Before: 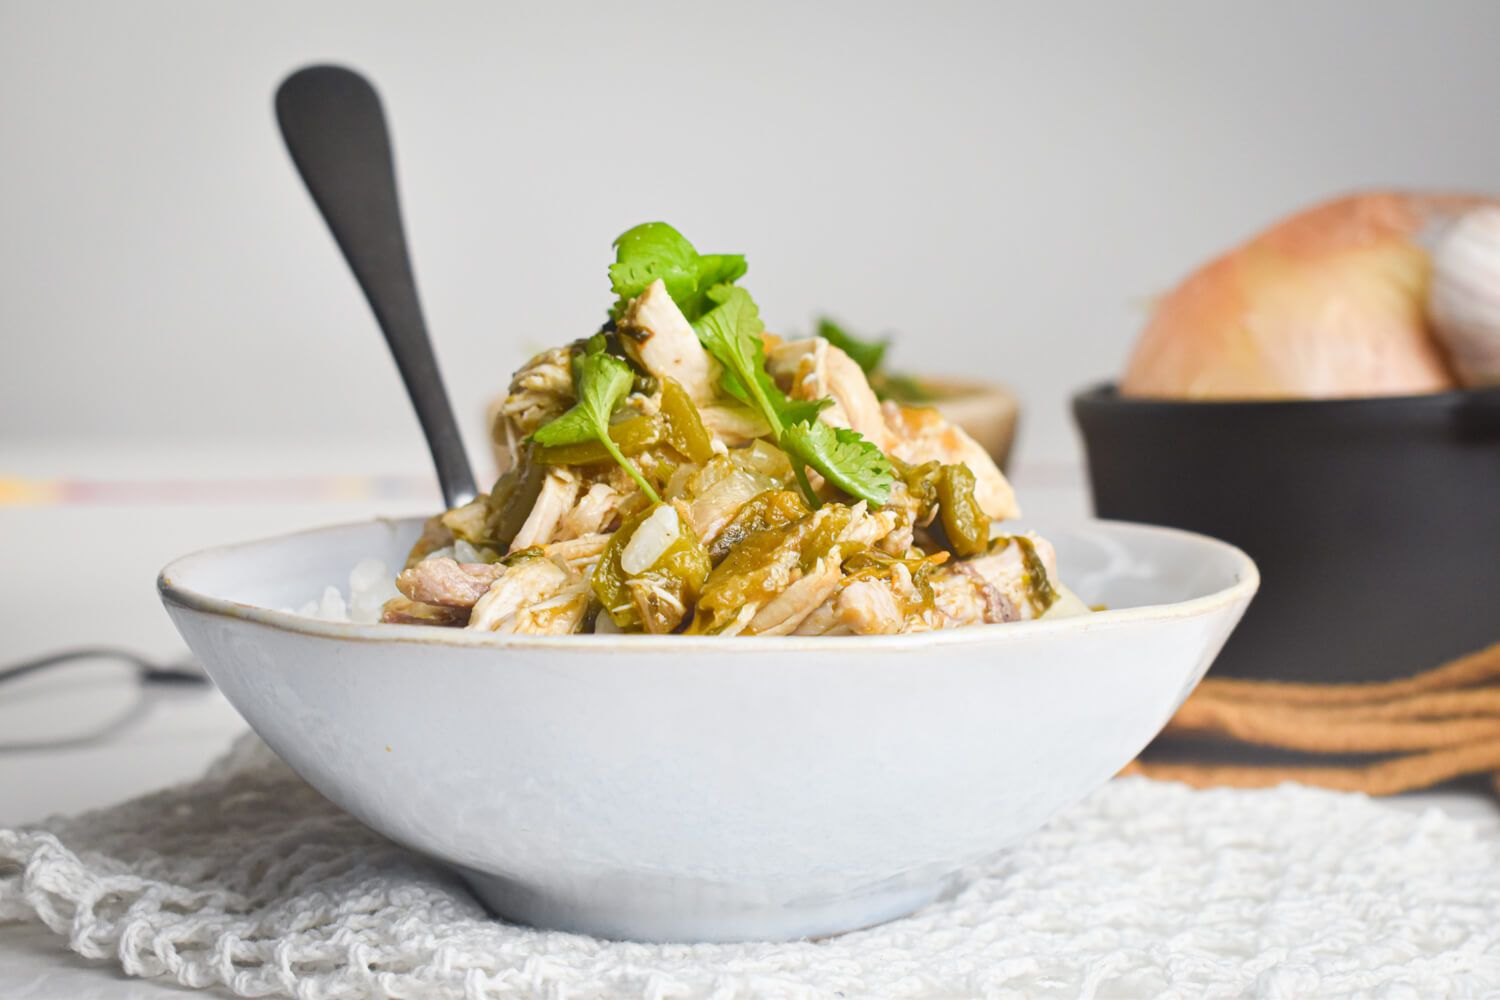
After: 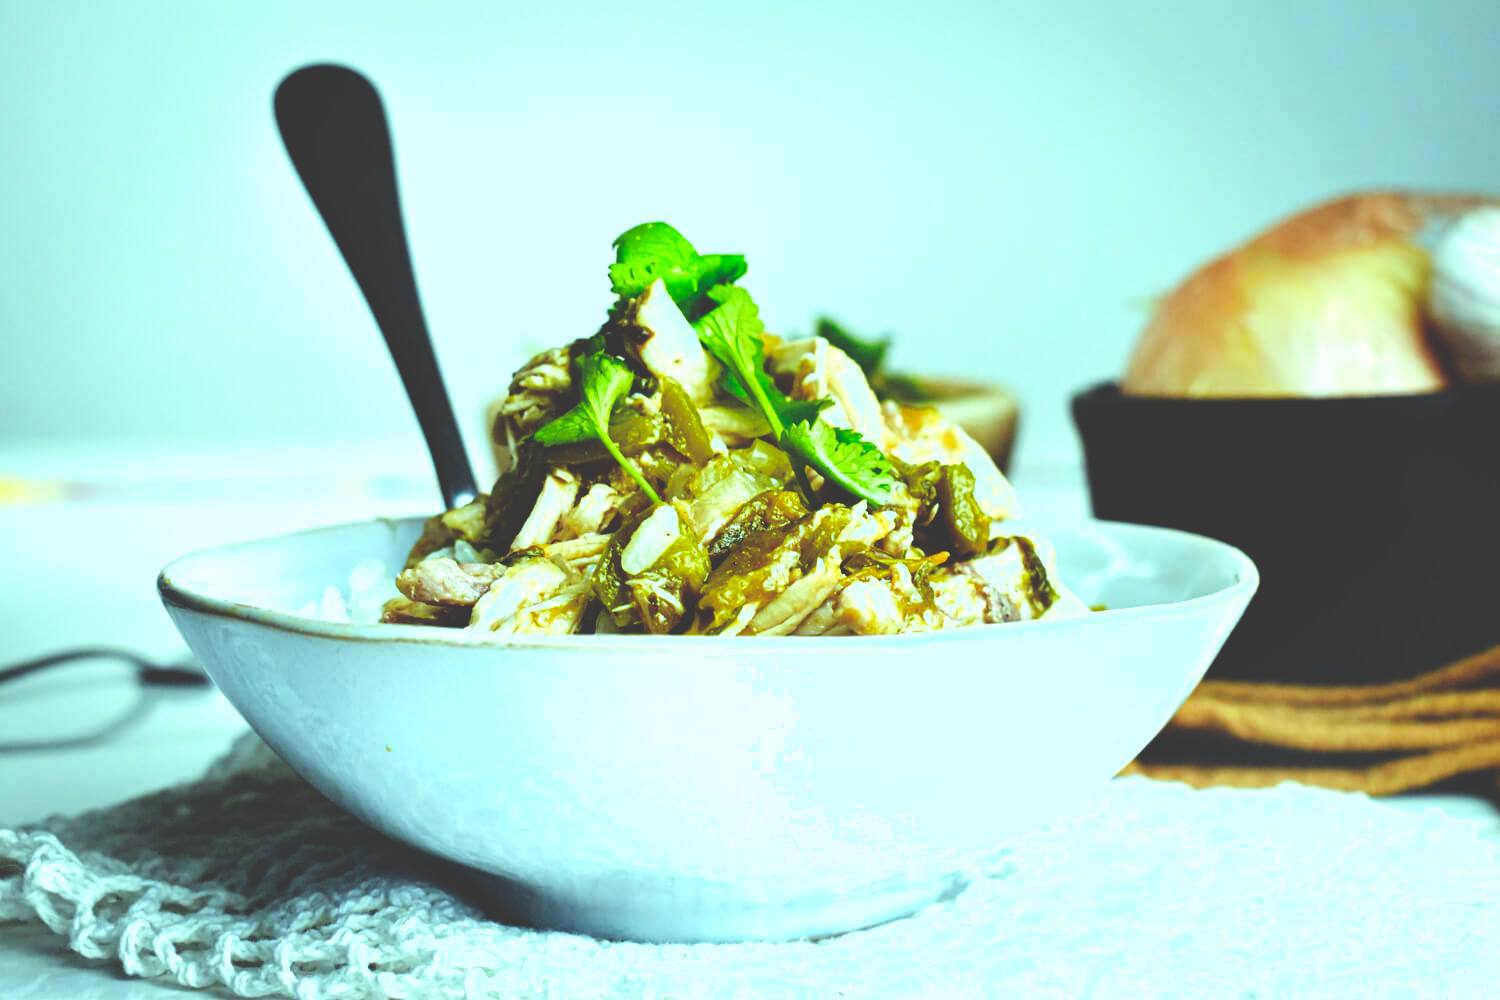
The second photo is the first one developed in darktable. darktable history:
base curve: curves: ch0 [(0, 0.036) (0.083, 0.04) (0.804, 1)], preserve colors none
color balance: mode lift, gamma, gain (sRGB), lift [0.997, 0.979, 1.021, 1.011], gamma [1, 1.084, 0.916, 0.998], gain [1, 0.87, 1.13, 1.101], contrast 4.55%, contrast fulcrum 38.24%, output saturation 104.09%
